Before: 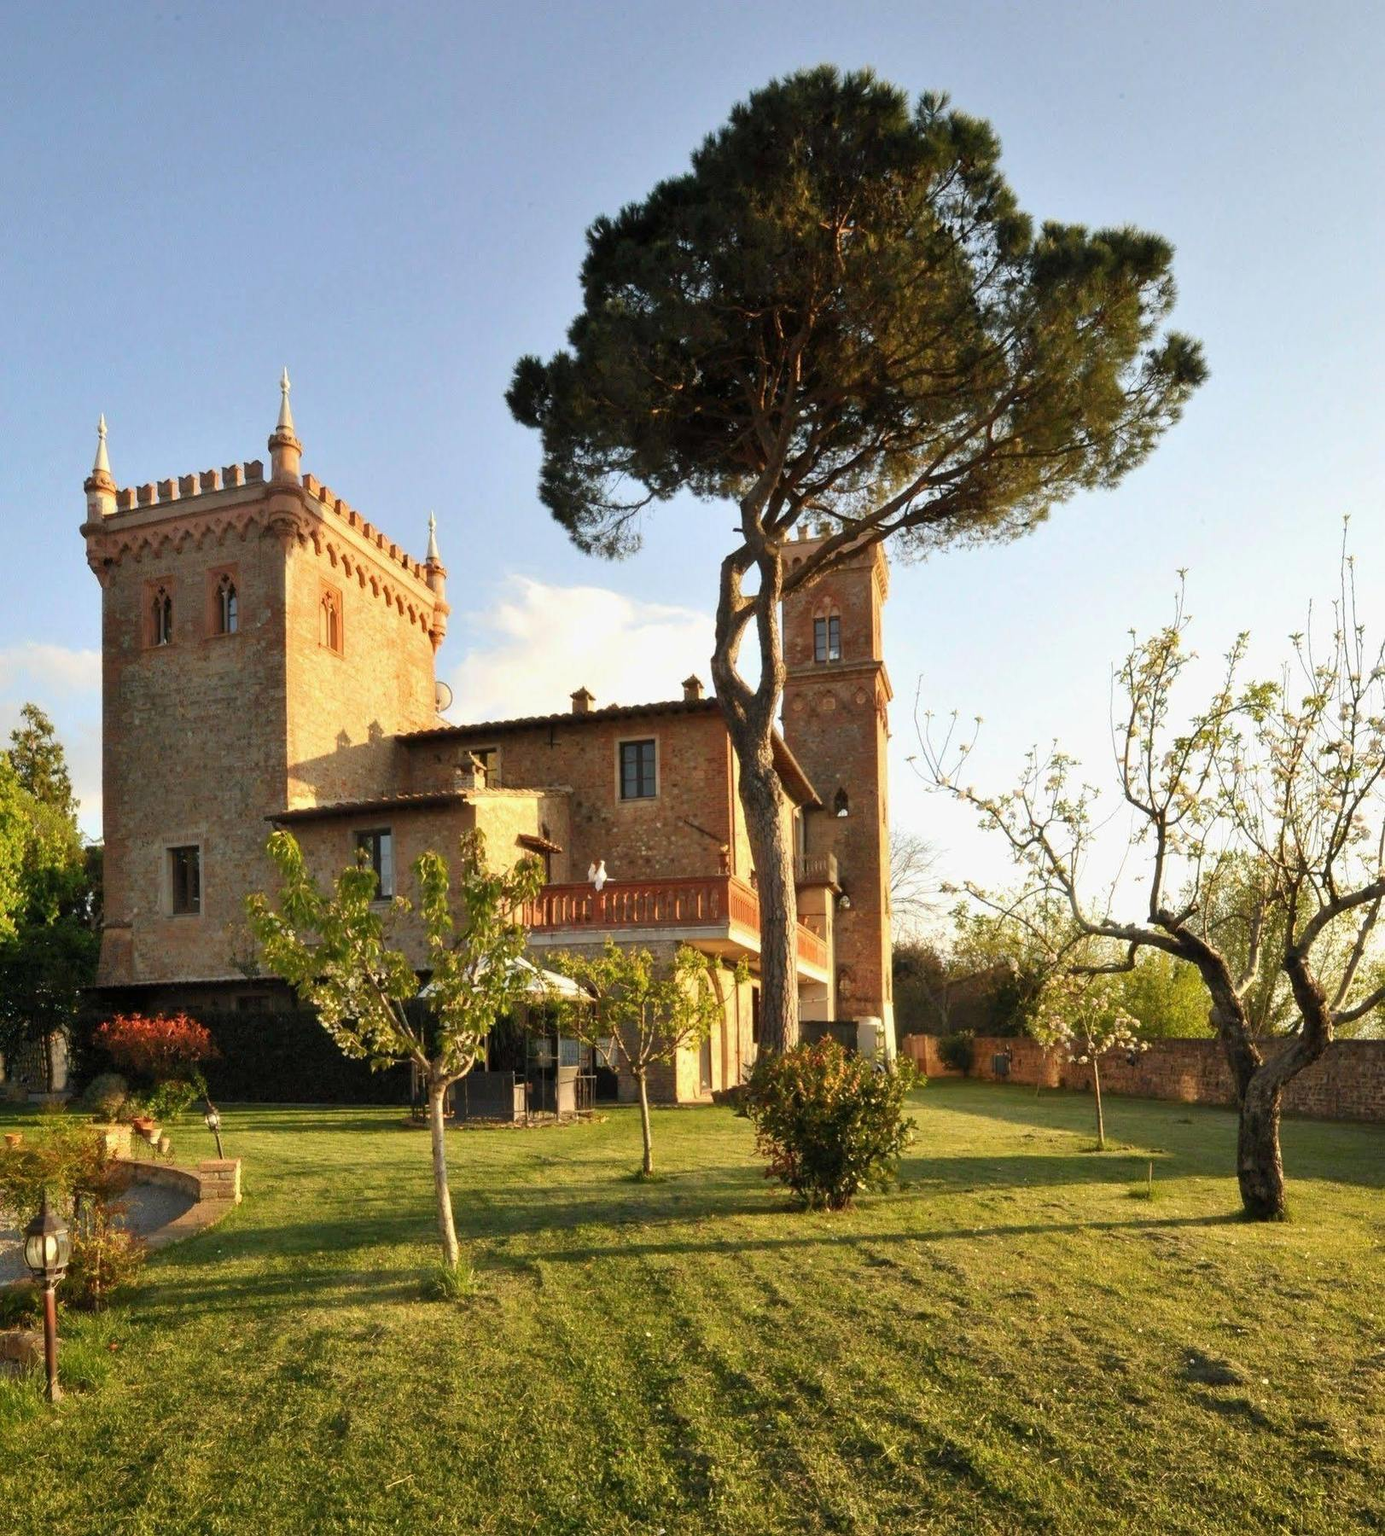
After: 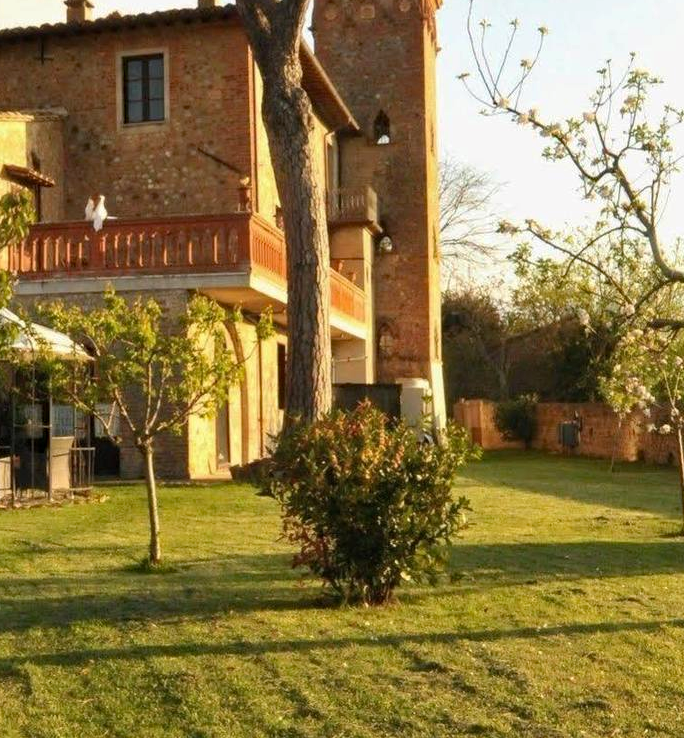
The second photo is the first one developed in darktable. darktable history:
haze removal: strength 0.29, distance 0.25, compatibility mode true, adaptive false
crop: left 37.221%, top 45.169%, right 20.63%, bottom 13.777%
